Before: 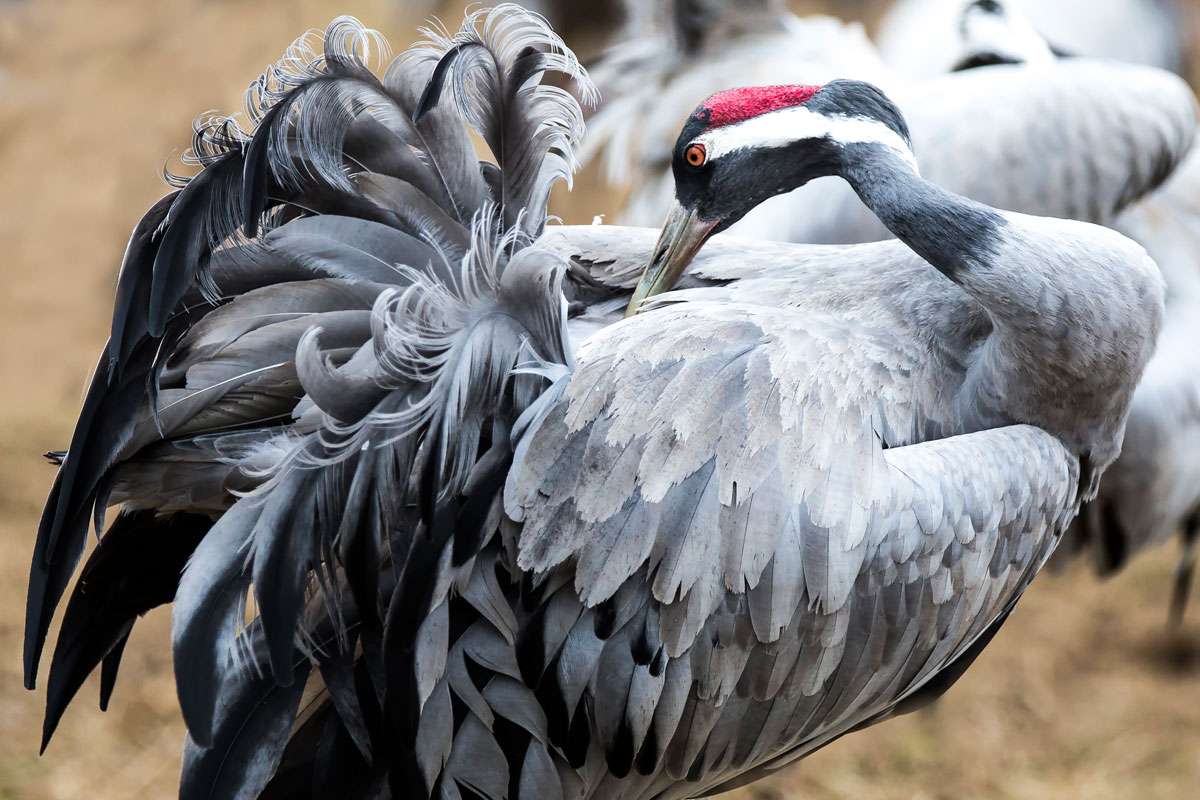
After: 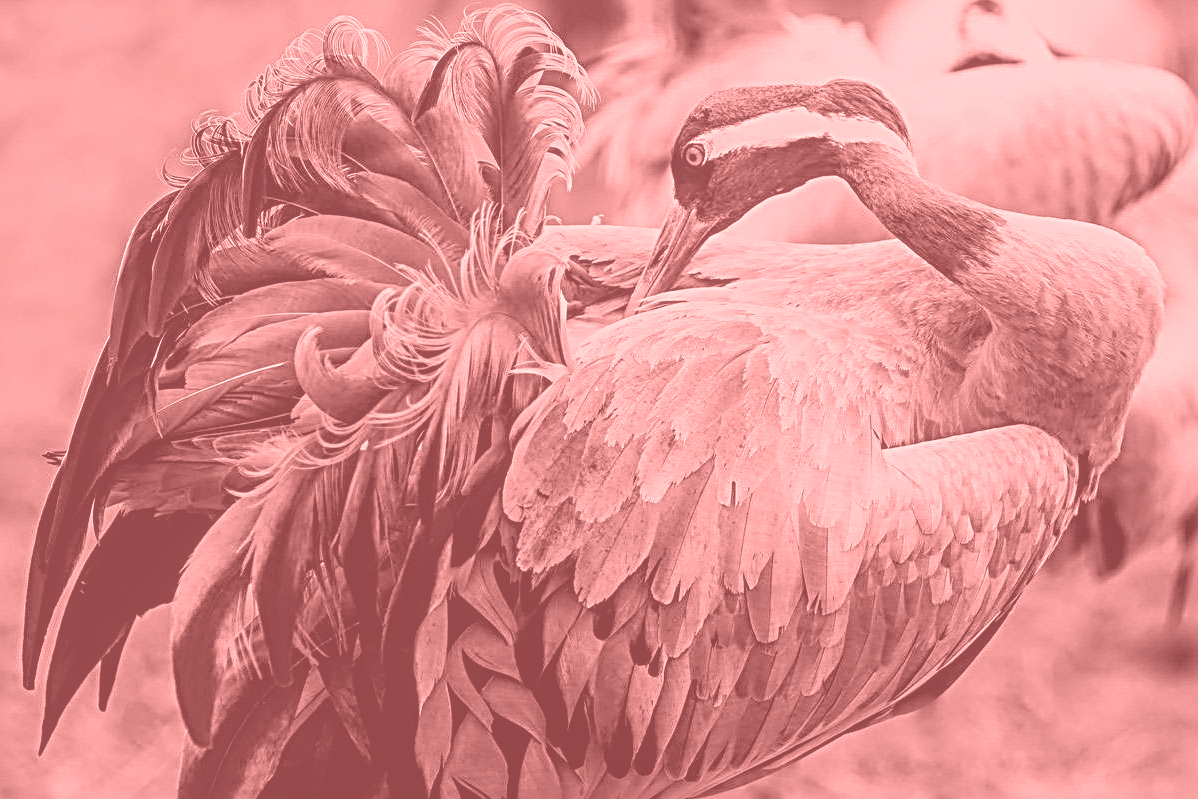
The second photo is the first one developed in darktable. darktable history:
colorize: saturation 51%, source mix 50.67%, lightness 50.67%
exposure: black level correction 0.001, compensate highlight preservation false
base curve: preserve colors none
white balance: emerald 1
crop and rotate: left 0.126%
tone equalizer: on, module defaults
sharpen: radius 3.69, amount 0.928
local contrast: on, module defaults
